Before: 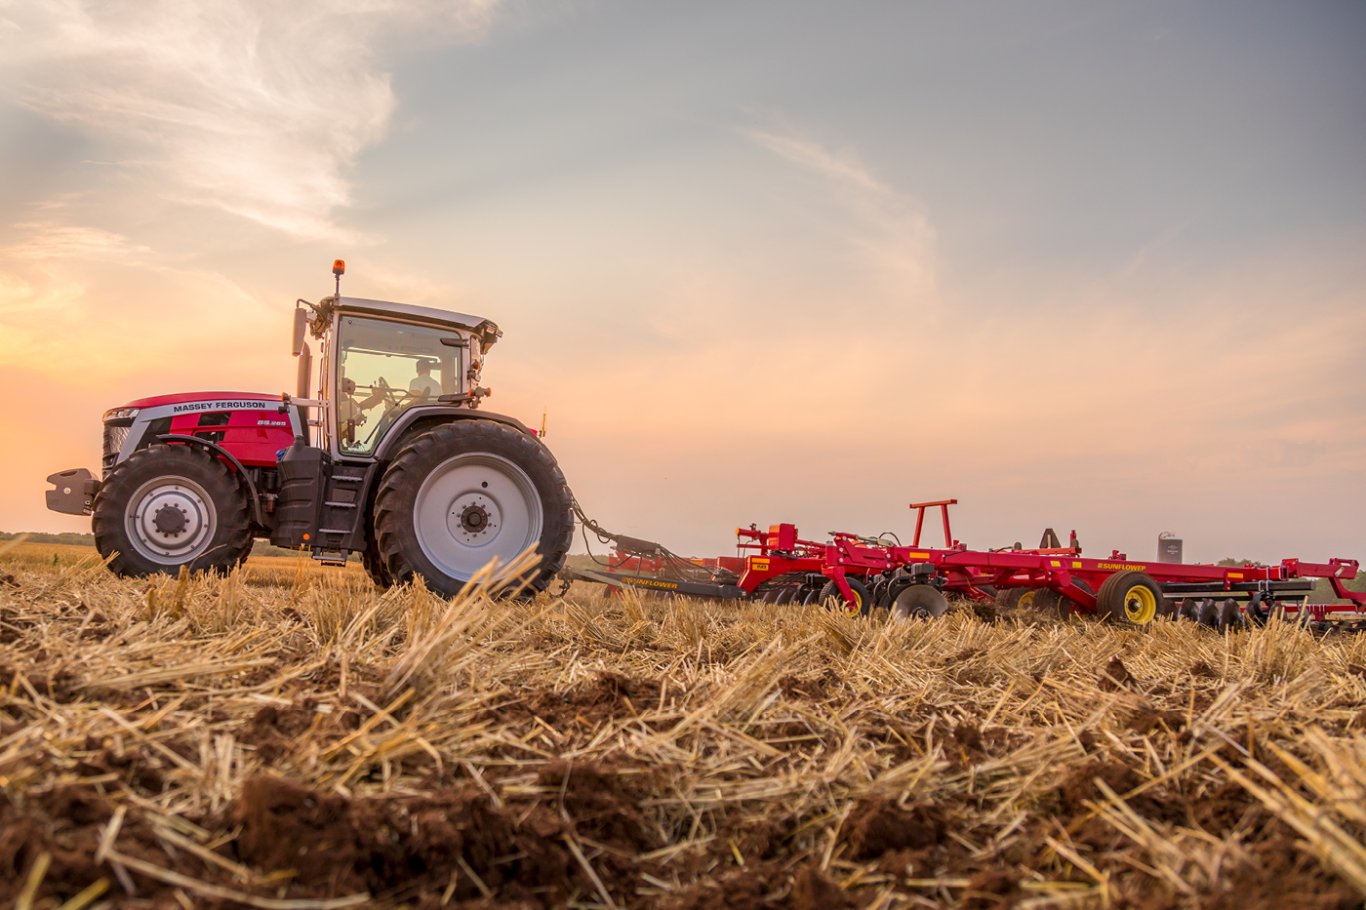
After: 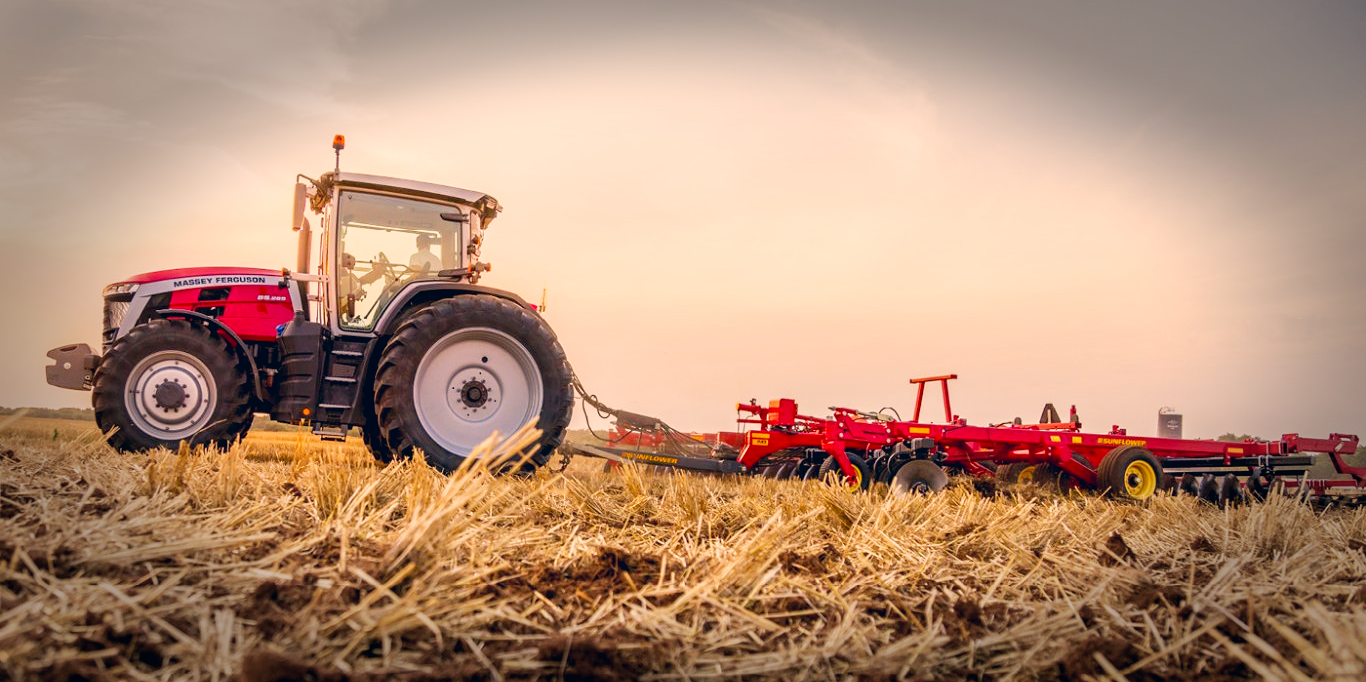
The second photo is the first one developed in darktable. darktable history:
color correction: highlights a* 10.32, highlights b* 14.66, shadows a* -9.59, shadows b* -15.02
vignetting: fall-off start 66.7%, fall-off radius 39.74%, brightness -0.576, saturation -0.258, automatic ratio true, width/height ratio 0.671, dithering 16-bit output
crop: top 13.819%, bottom 11.169%
filmic rgb: middle gray luminance 12.74%, black relative exposure -10.13 EV, white relative exposure 3.47 EV, threshold 6 EV, target black luminance 0%, hardness 5.74, latitude 44.69%, contrast 1.221, highlights saturation mix 5%, shadows ↔ highlights balance 26.78%, add noise in highlights 0, preserve chrominance no, color science v3 (2019), use custom middle-gray values true, iterations of high-quality reconstruction 0, contrast in highlights soft, enable highlight reconstruction true
